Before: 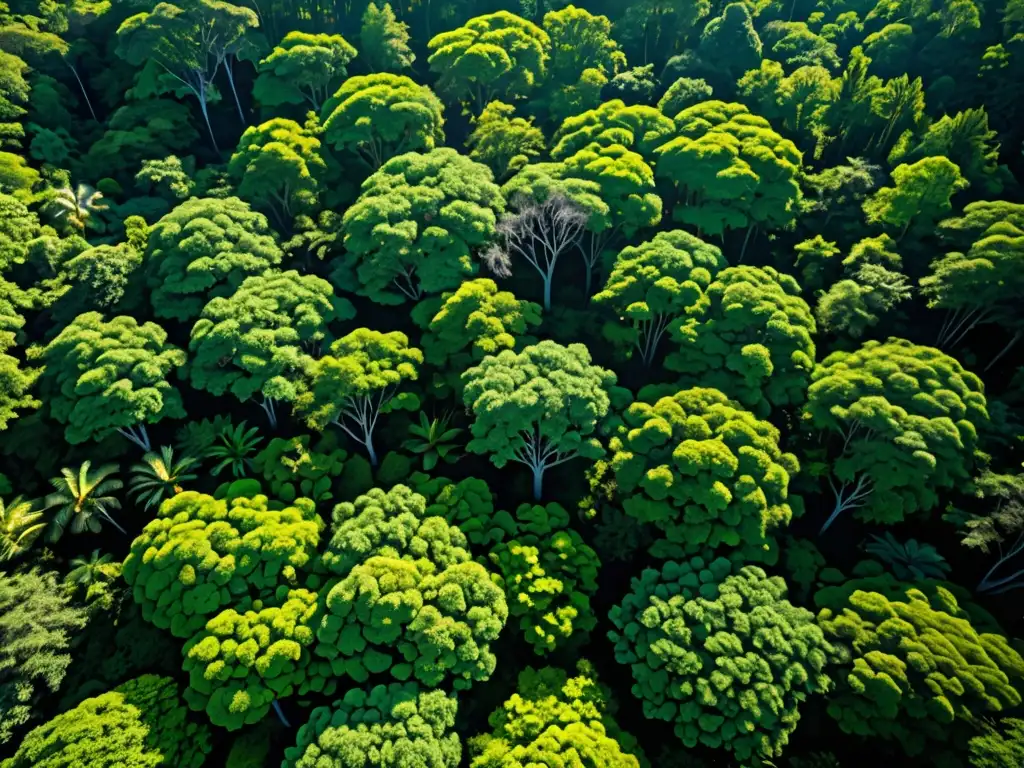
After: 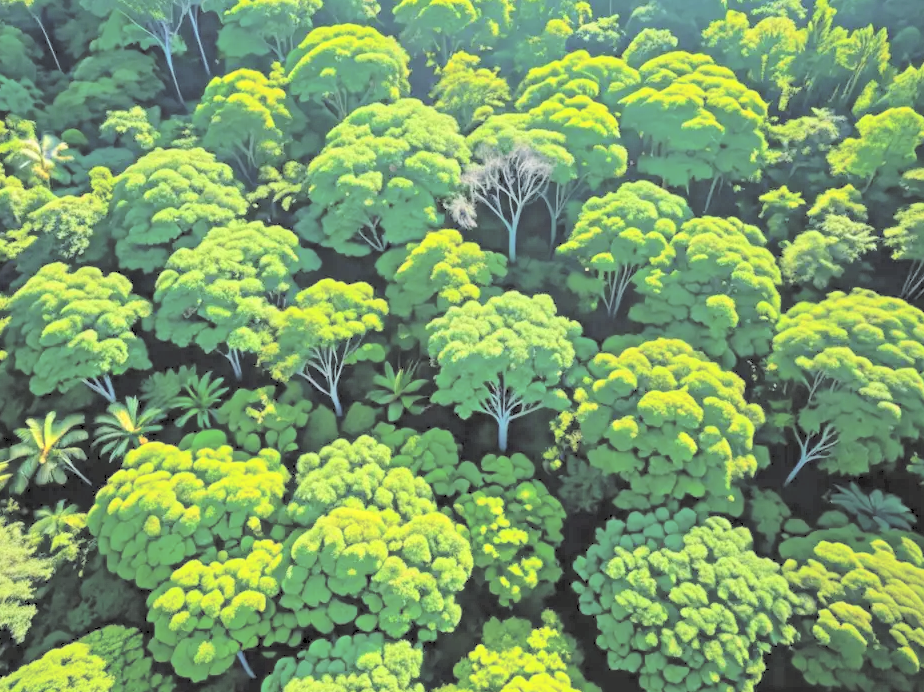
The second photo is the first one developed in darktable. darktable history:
contrast brightness saturation: brightness 0.988
crop: left 3.513%, top 6.509%, right 6.204%, bottom 3.277%
tone equalizer: mask exposure compensation -0.504 EV
